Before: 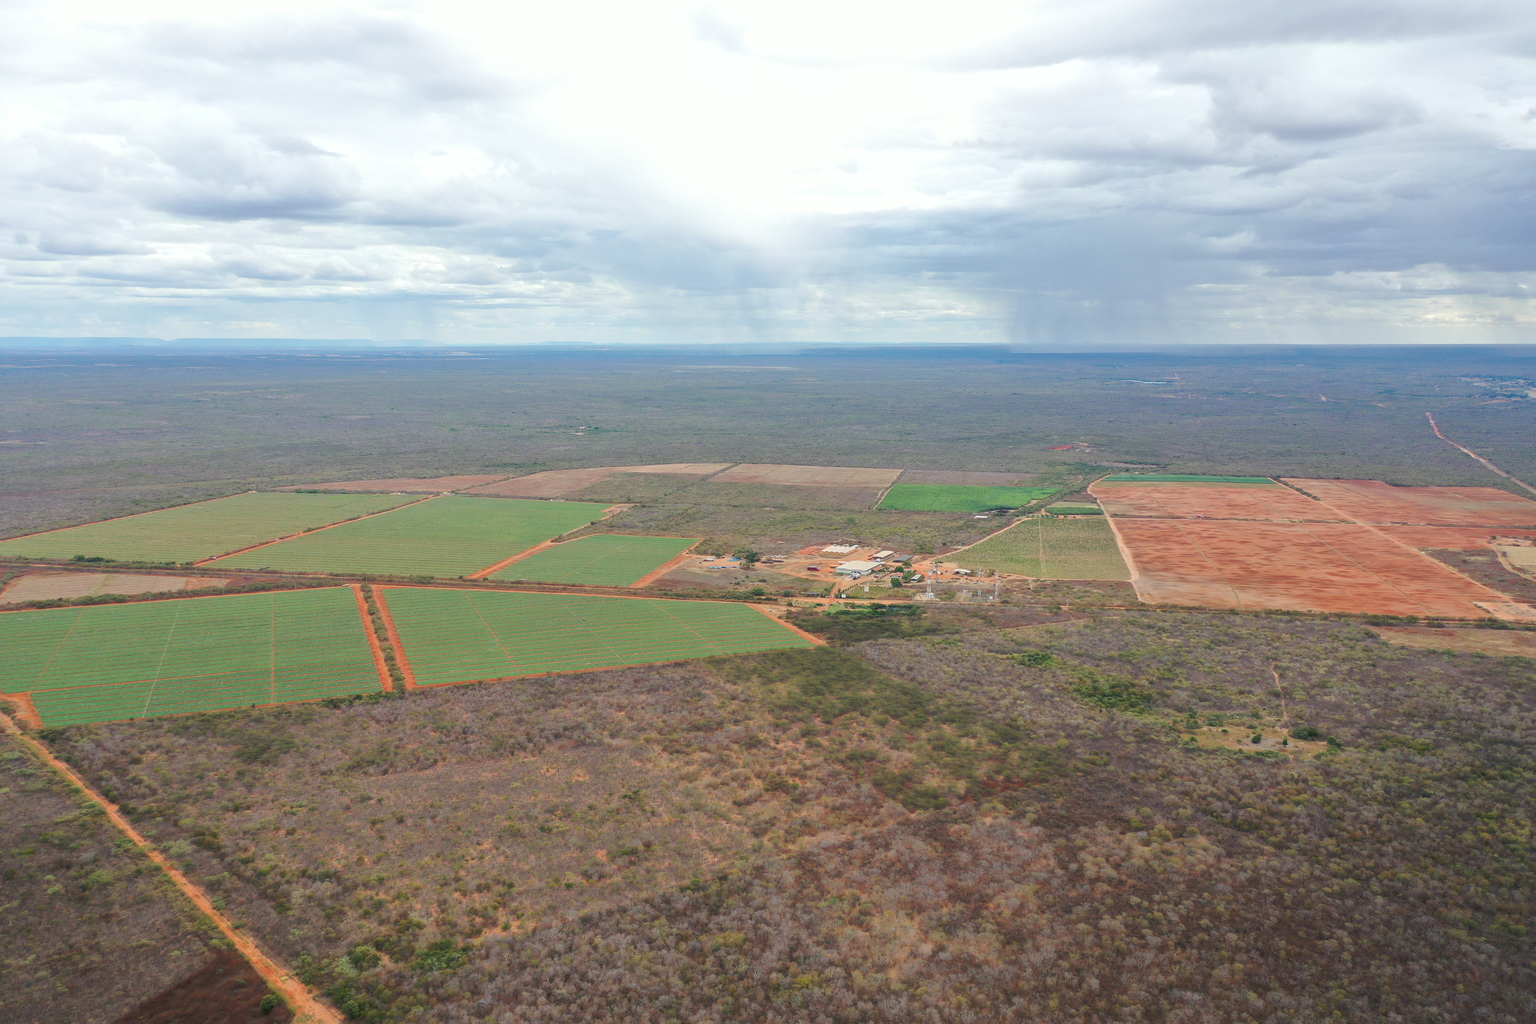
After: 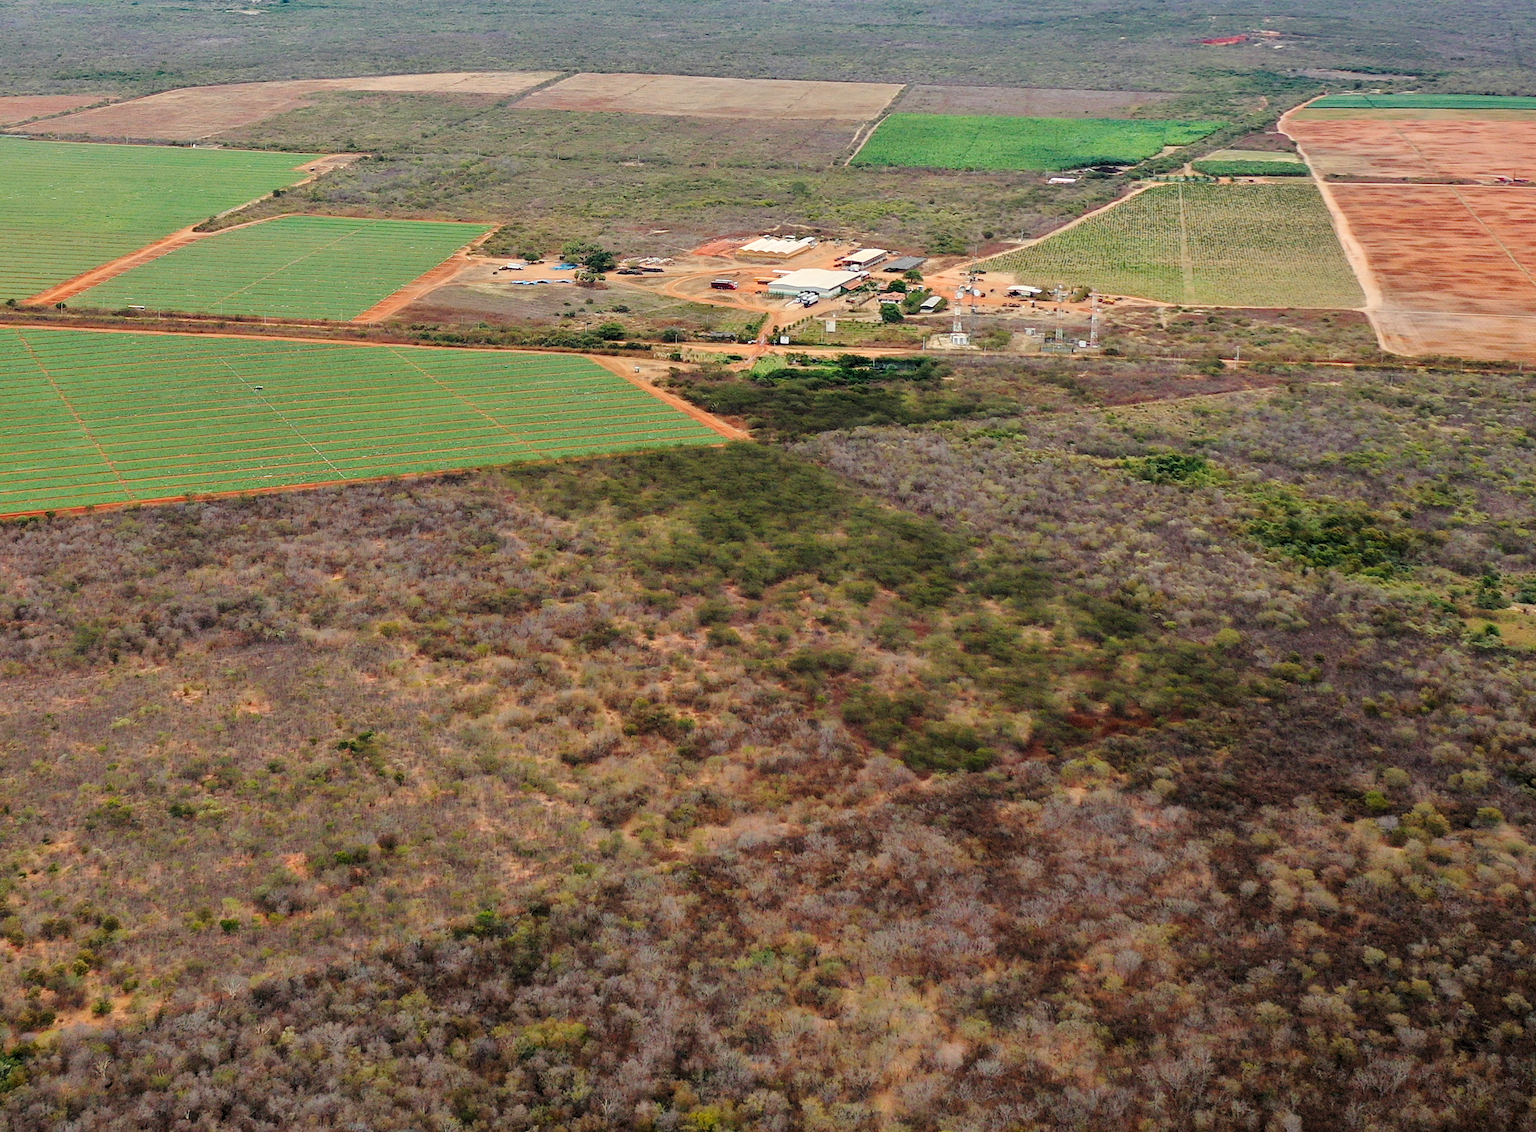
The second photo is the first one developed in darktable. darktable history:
crop: left 29.672%, top 41.786%, right 20.851%, bottom 3.487%
filmic rgb: middle gray luminance 29%, black relative exposure -10.3 EV, white relative exposure 5.5 EV, threshold 6 EV, target black luminance 0%, hardness 3.95, latitude 2.04%, contrast 1.132, highlights saturation mix 5%, shadows ↔ highlights balance 15.11%, add noise in highlights 0, preserve chrominance no, color science v3 (2019), use custom middle-gray values true, iterations of high-quality reconstruction 0, contrast in highlights soft, enable highlight reconstruction true
levels: mode automatic, black 0.023%, white 99.97%, levels [0.062, 0.494, 0.925]
